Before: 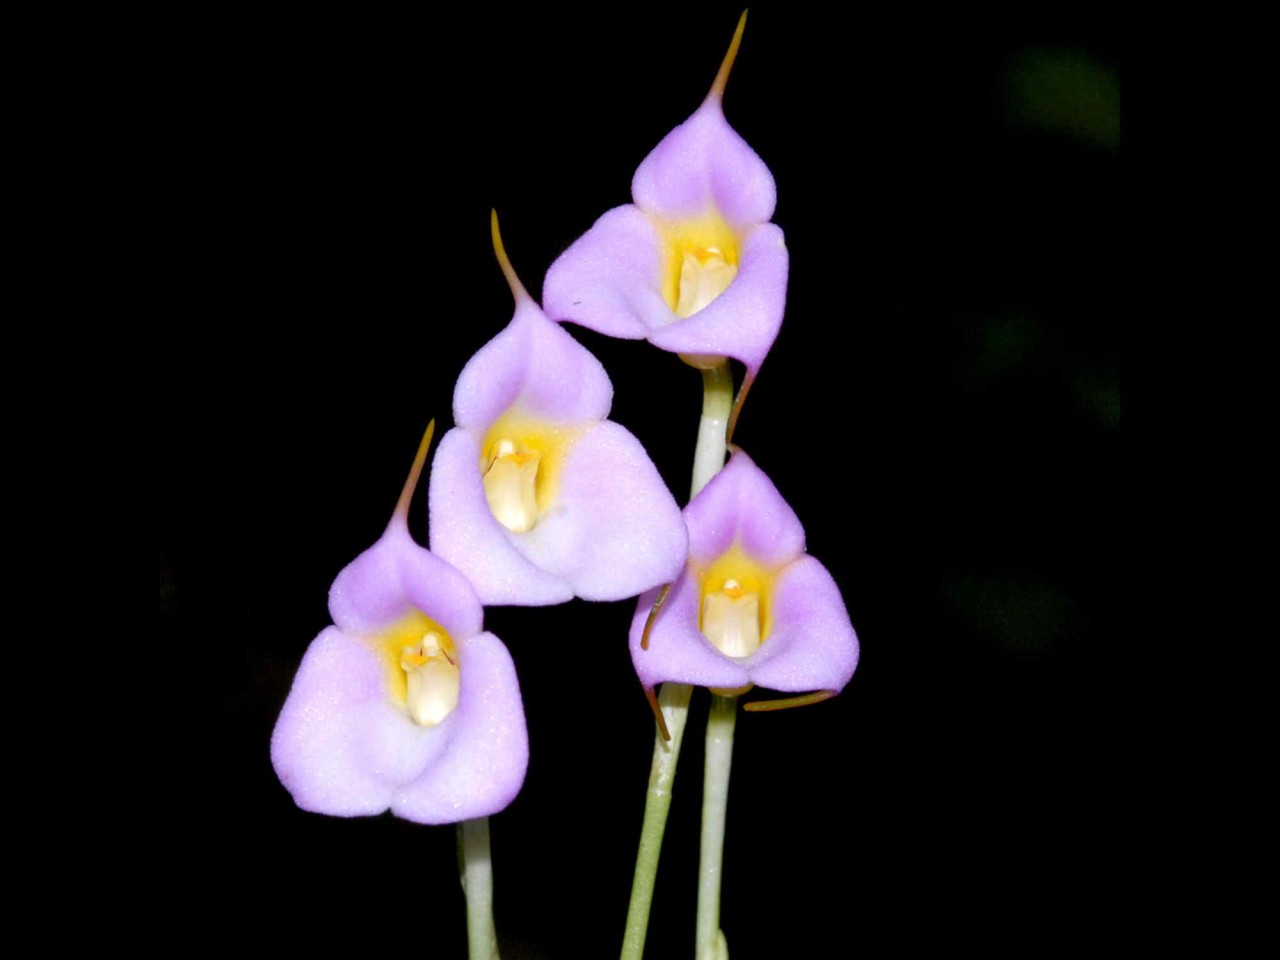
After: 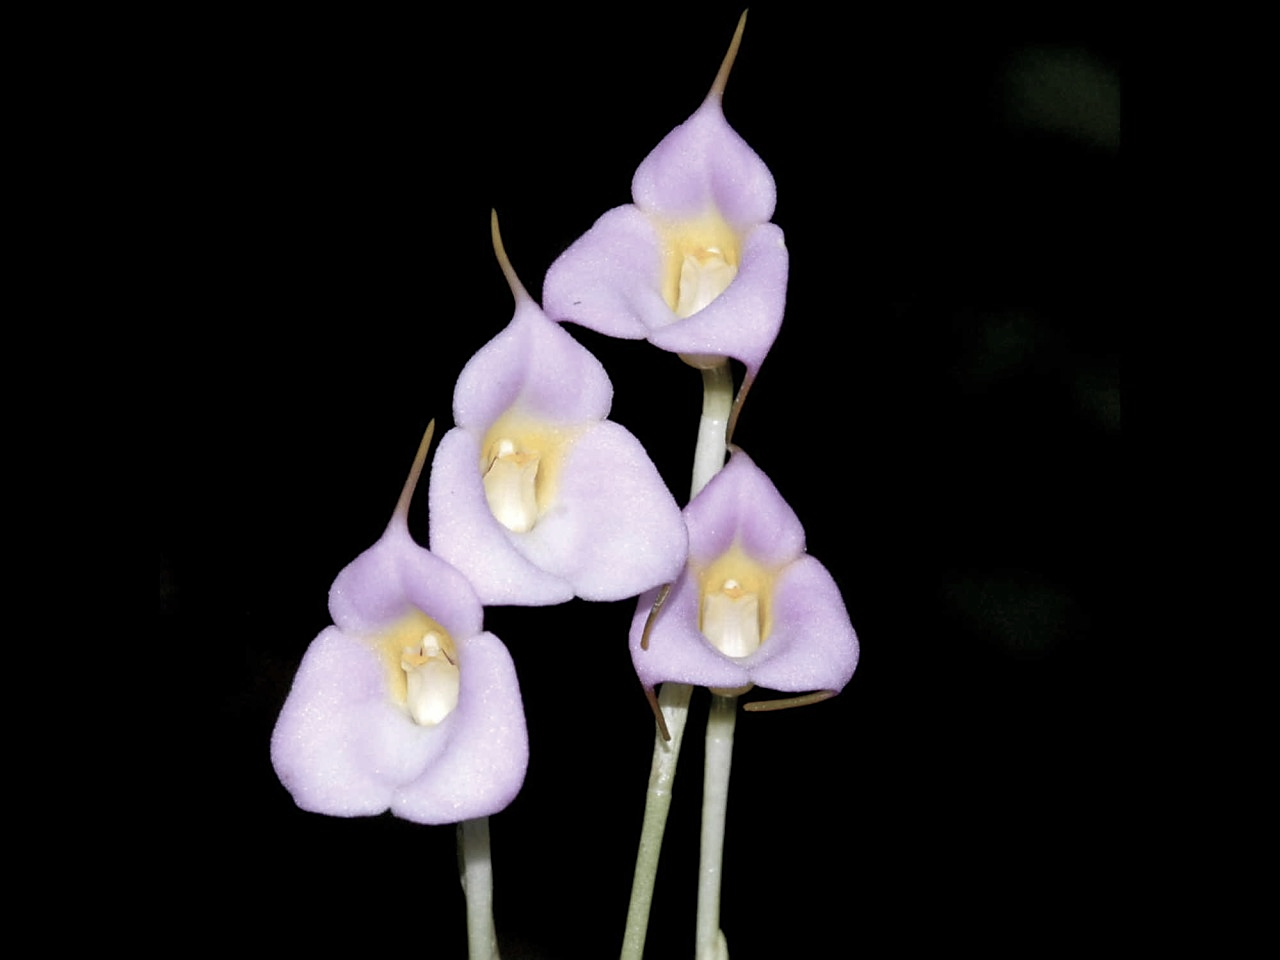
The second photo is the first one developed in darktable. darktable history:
color correction: saturation 0.5
sharpen: radius 1.864, amount 0.398, threshold 1.271
